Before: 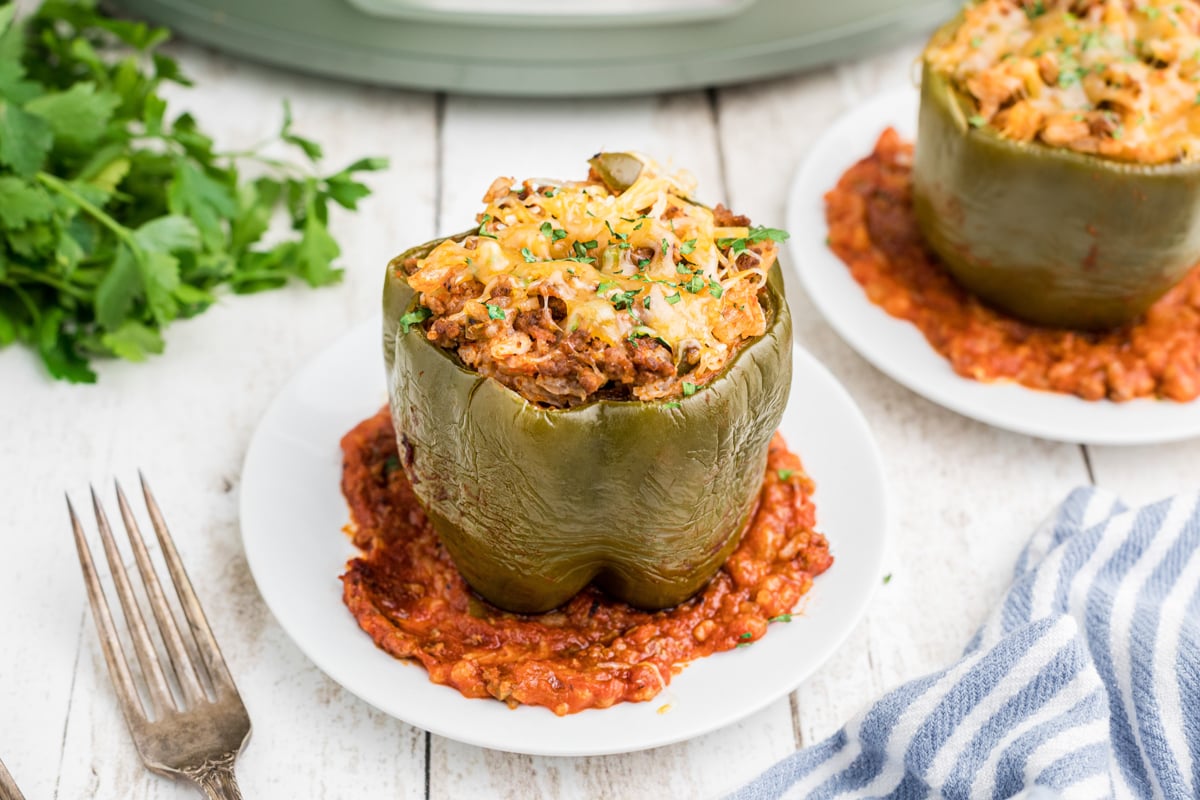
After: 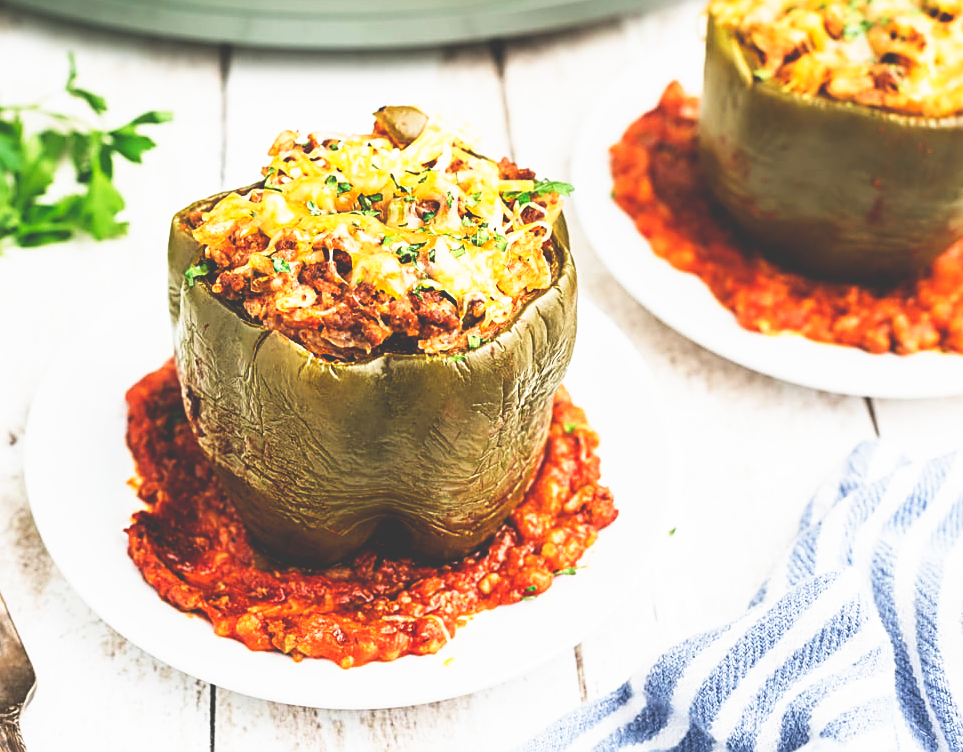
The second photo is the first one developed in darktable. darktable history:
sharpen: on, module defaults
base curve: curves: ch0 [(0, 0.036) (0.007, 0.037) (0.604, 0.887) (1, 1)], preserve colors none
crop and rotate: left 17.983%, top 5.958%, right 1.756%
exposure: black level correction 0.009, exposure 0.015 EV, compensate highlight preservation false
